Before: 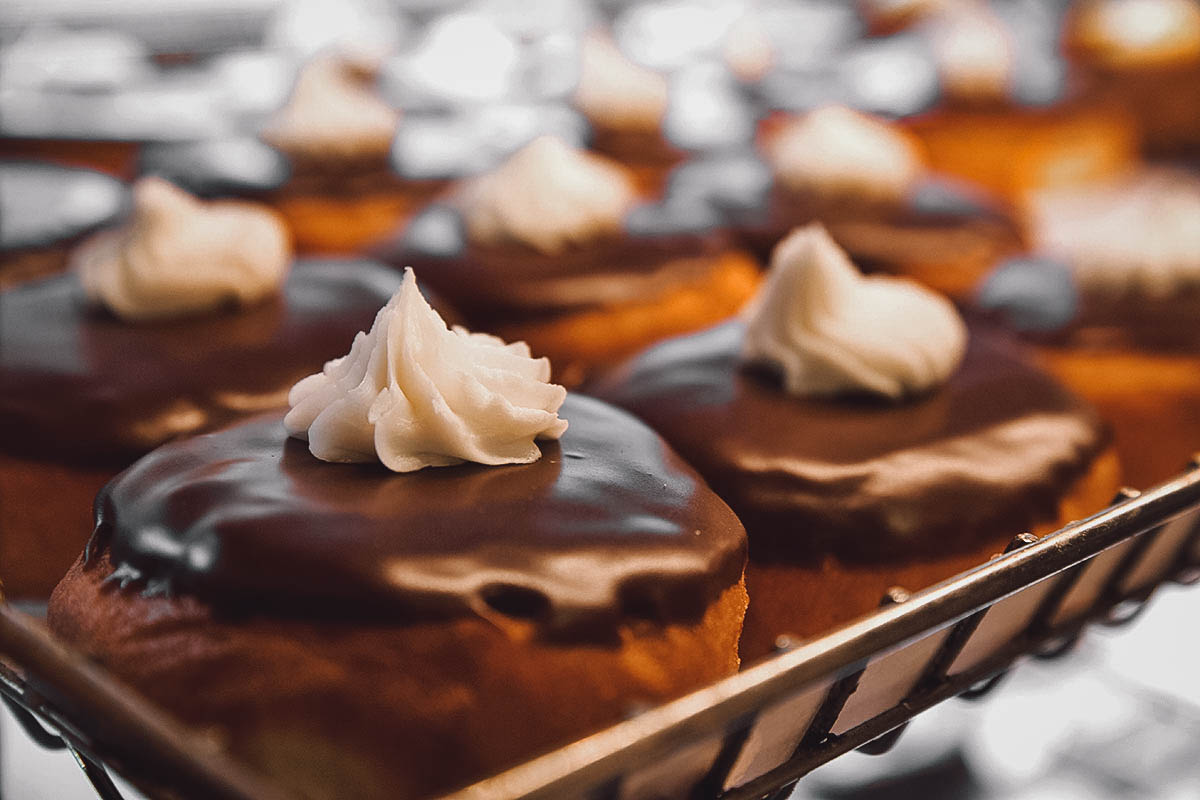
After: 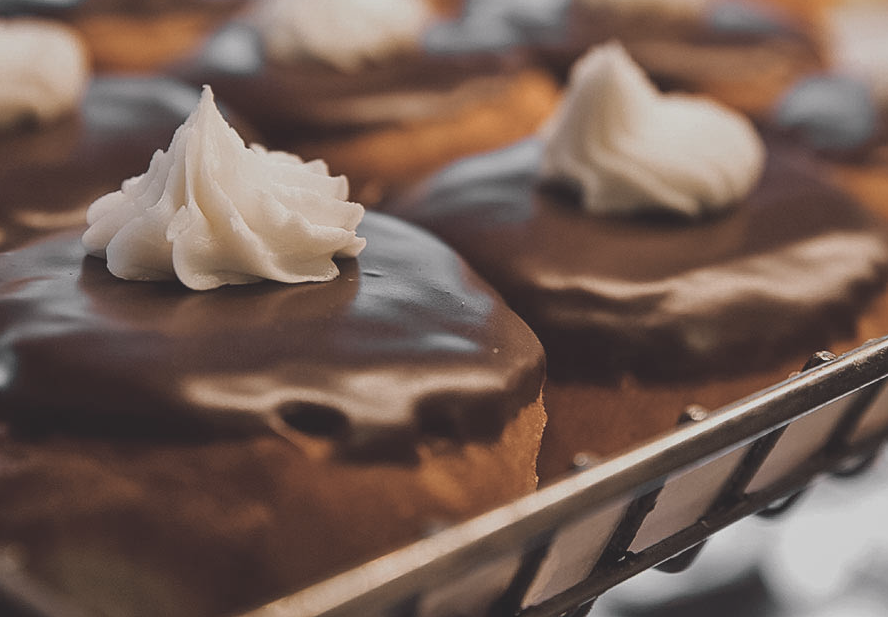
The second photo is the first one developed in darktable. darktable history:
contrast brightness saturation: contrast -0.26, saturation -0.43
crop: left 16.871%, top 22.857%, right 9.116%
levels: levels [0.031, 0.5, 0.969]
